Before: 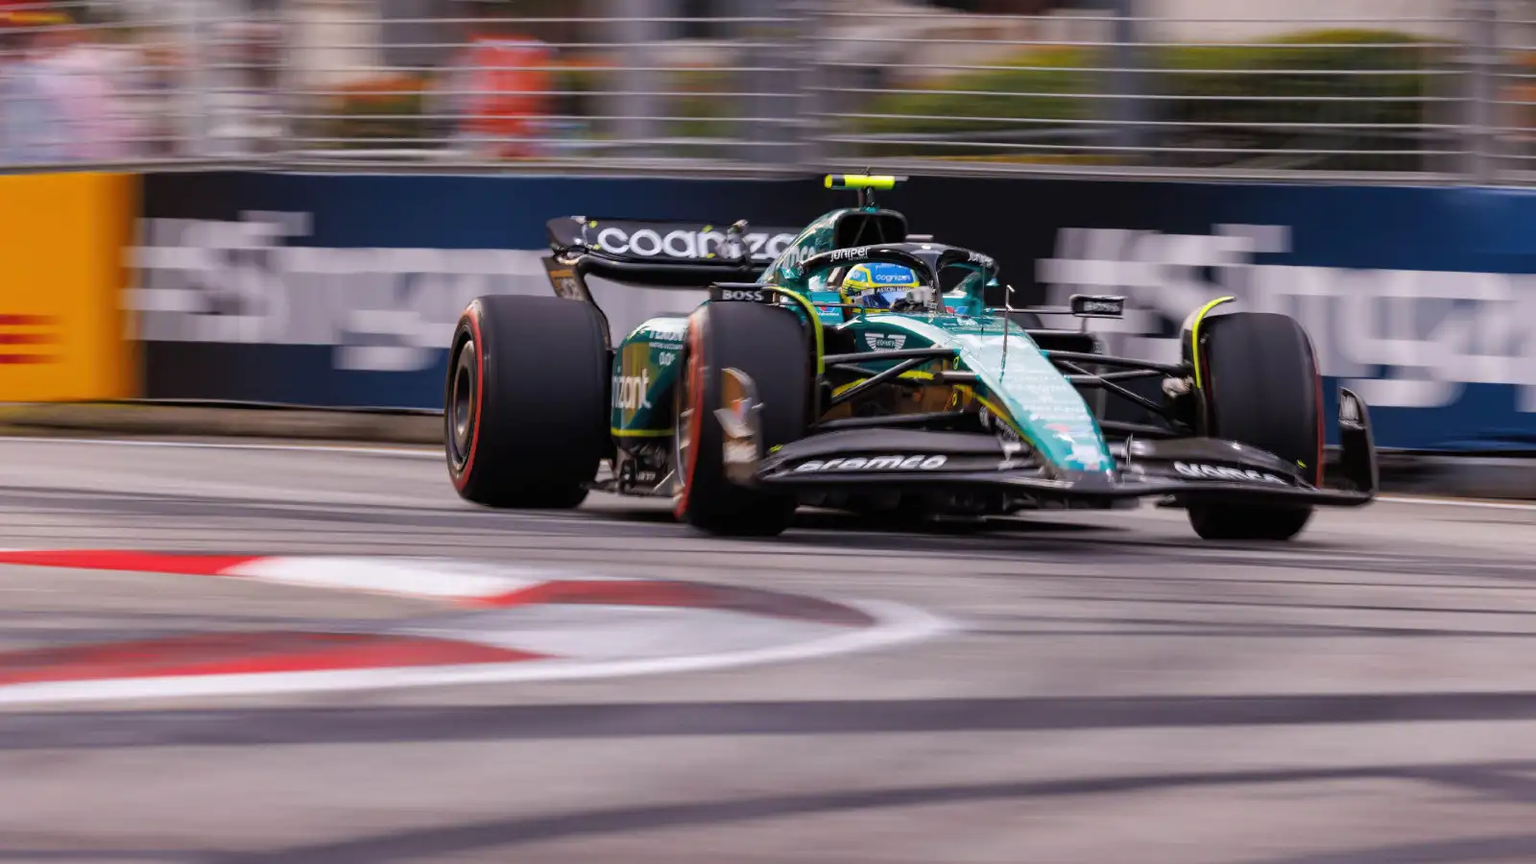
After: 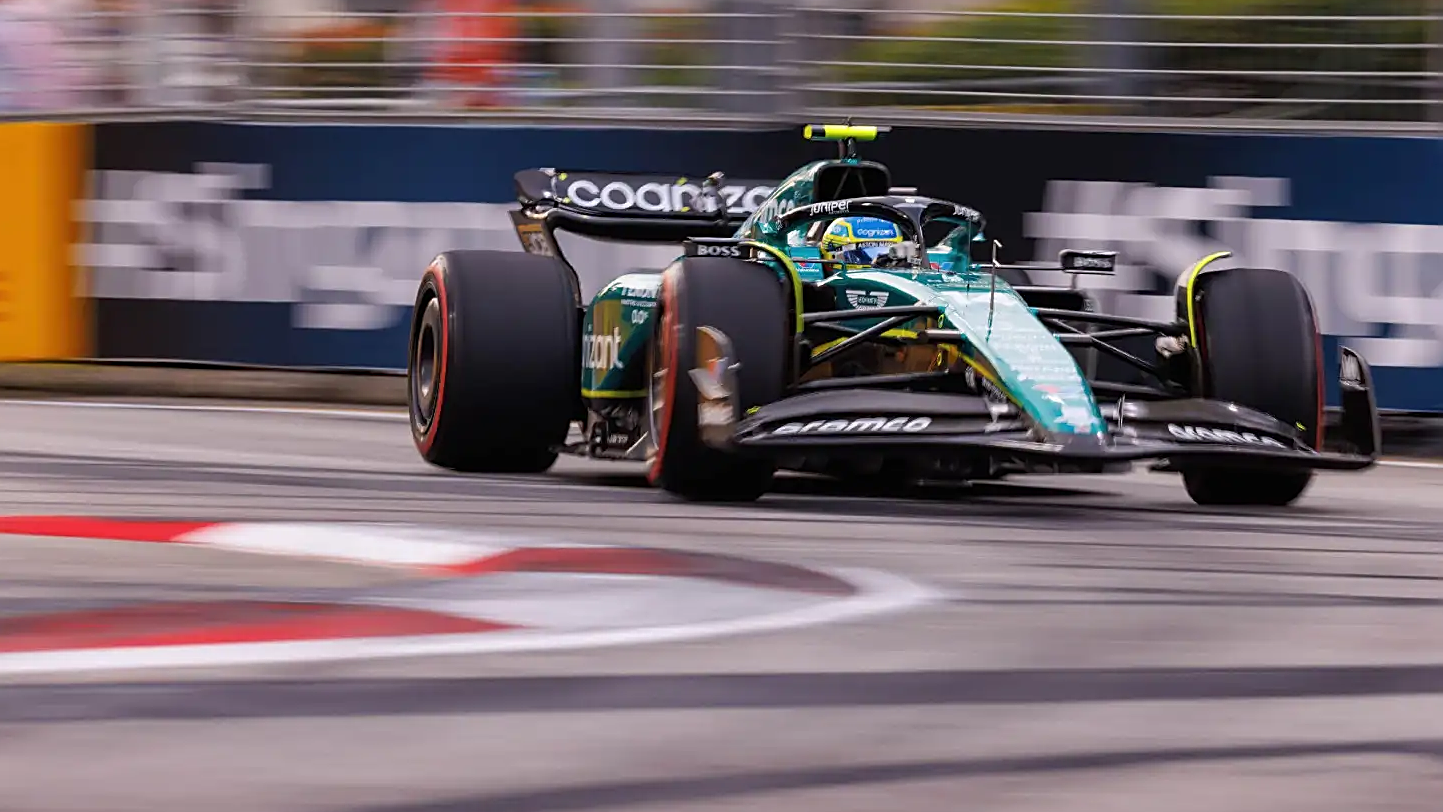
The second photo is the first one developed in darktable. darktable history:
crop: left 3.479%, top 6.382%, right 6.307%, bottom 3.344%
sharpen: amount 0.497
